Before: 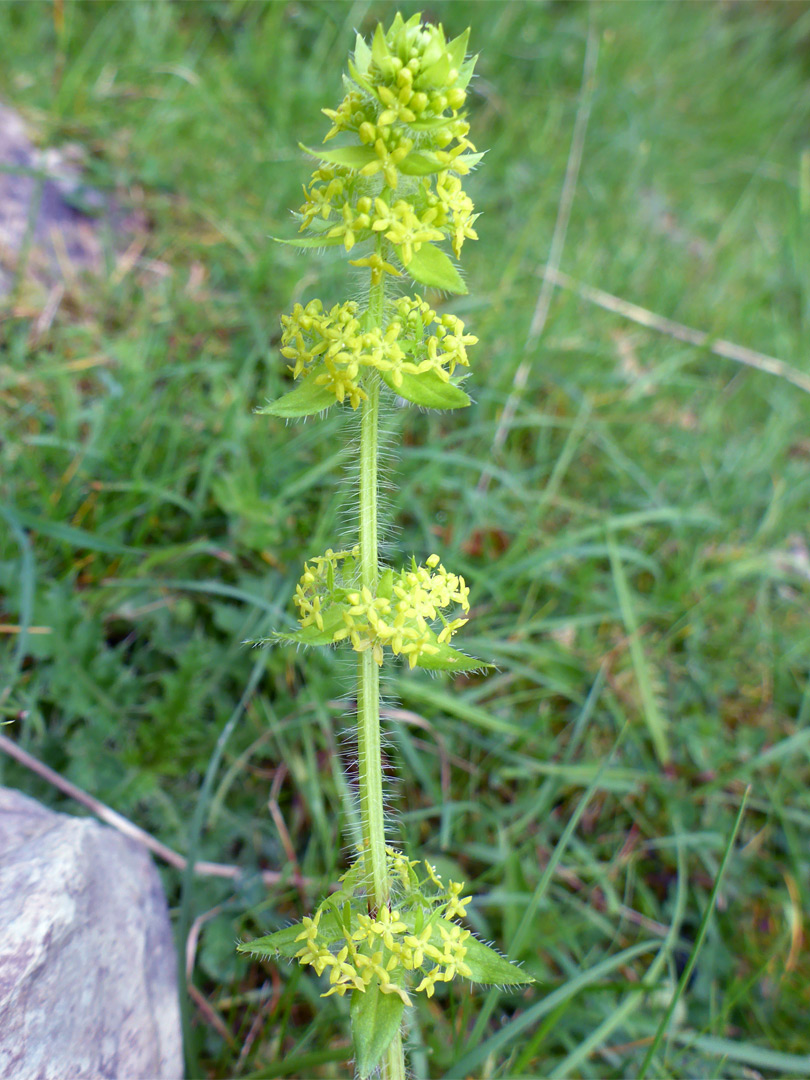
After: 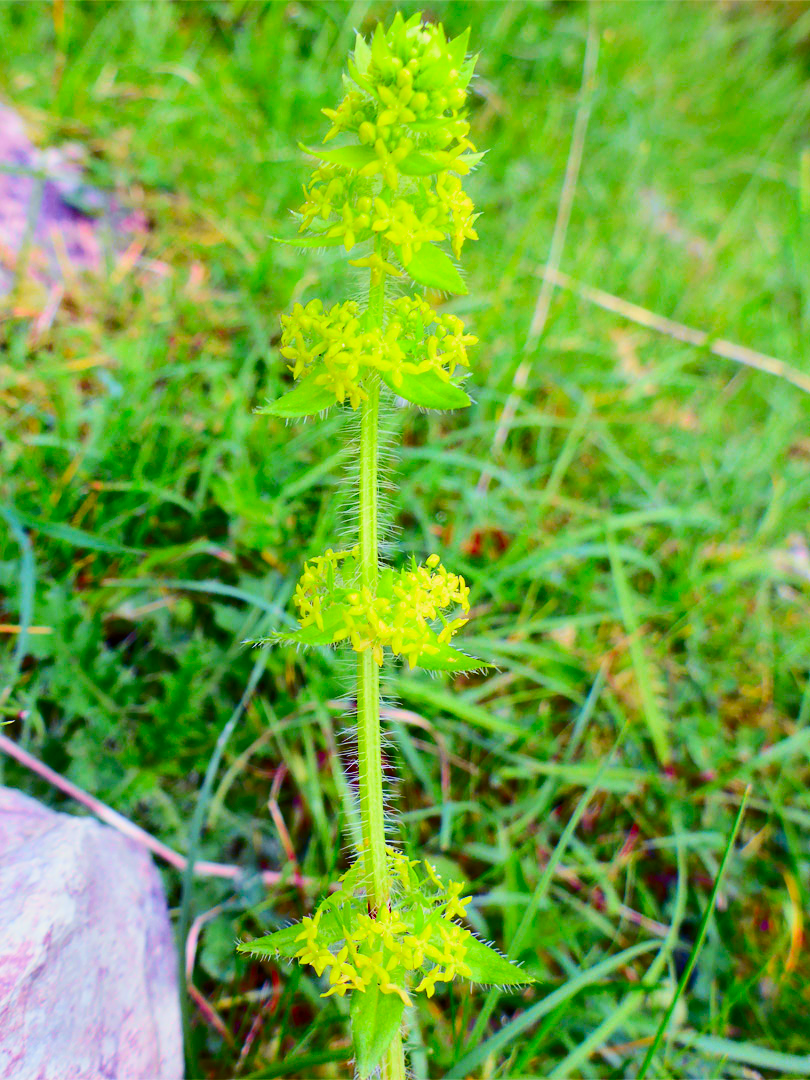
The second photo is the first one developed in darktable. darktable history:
contrast brightness saturation: contrast 0.26, brightness 0.02, saturation 0.87
filmic rgb: middle gray luminance 18.42%, black relative exposure -10.5 EV, white relative exposure 3.4 EV, threshold 6 EV, target black luminance 0%, hardness 6.03, latitude 99%, contrast 0.847, shadows ↔ highlights balance 0.505%, add noise in highlights 0, preserve chrominance max RGB, color science v3 (2019), use custom middle-gray values true, iterations of high-quality reconstruction 0, contrast in highlights soft, enable highlight reconstruction true
tone curve: curves: ch0 [(0, 0) (0.239, 0.248) (0.508, 0.606) (0.828, 0.878) (1, 1)]; ch1 [(0, 0) (0.401, 0.42) (0.442, 0.47) (0.492, 0.498) (0.511, 0.516) (0.555, 0.586) (0.681, 0.739) (1, 1)]; ch2 [(0, 0) (0.411, 0.433) (0.5, 0.504) (0.545, 0.574) (1, 1)], color space Lab, independent channels, preserve colors none
